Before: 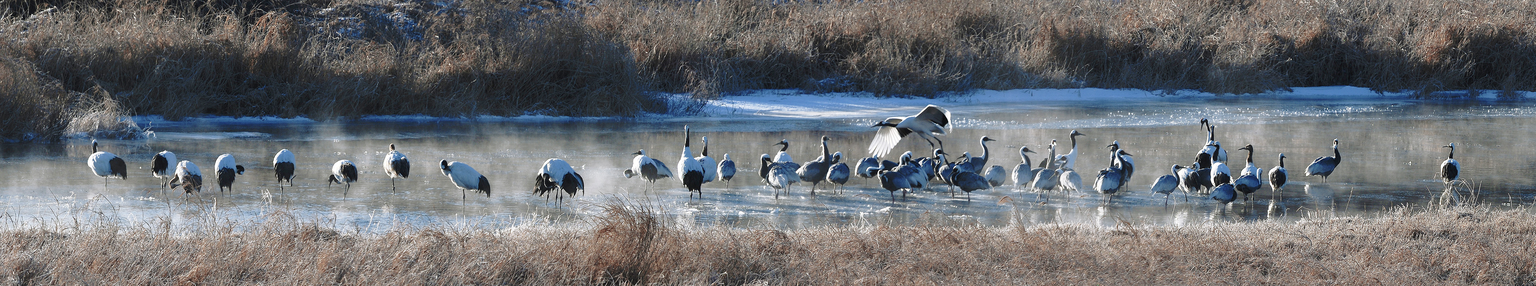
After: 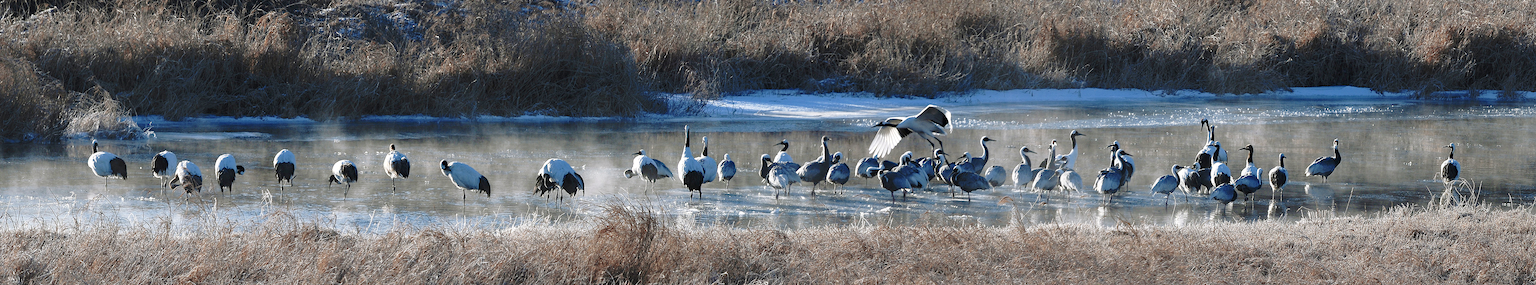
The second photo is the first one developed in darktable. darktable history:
haze removal: compatibility mode true, adaptive false
exposure: exposure 0.014 EV, compensate highlight preservation false
